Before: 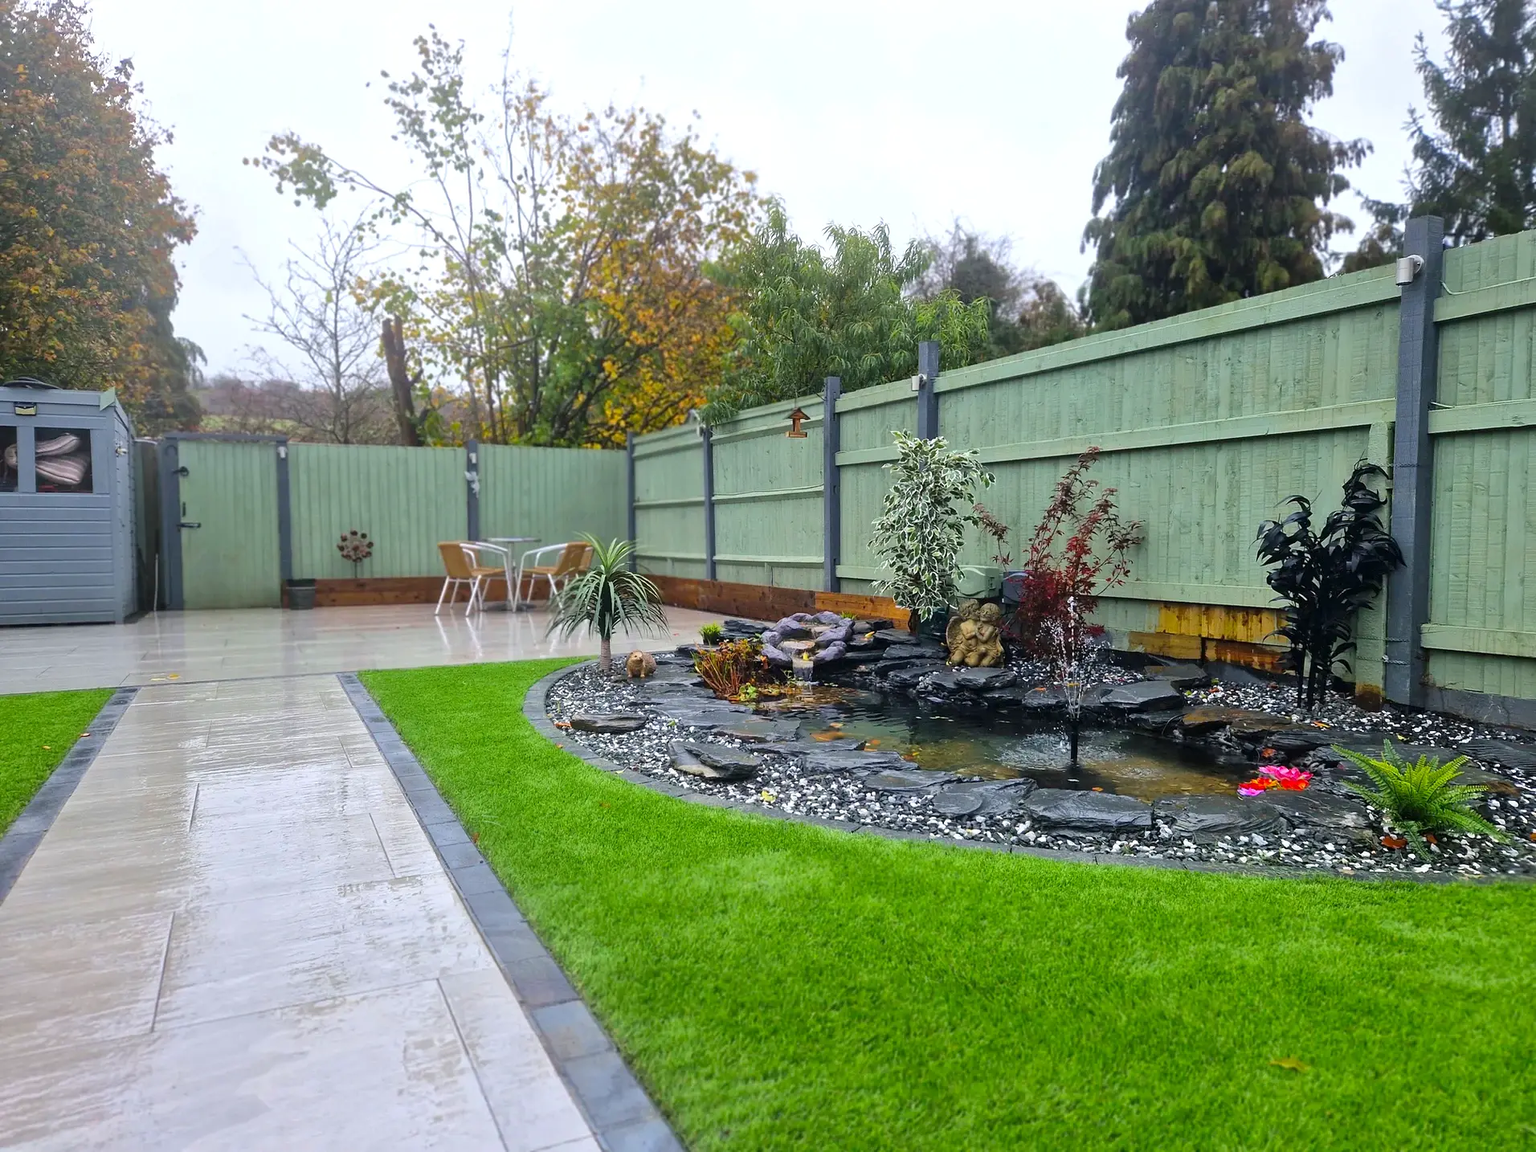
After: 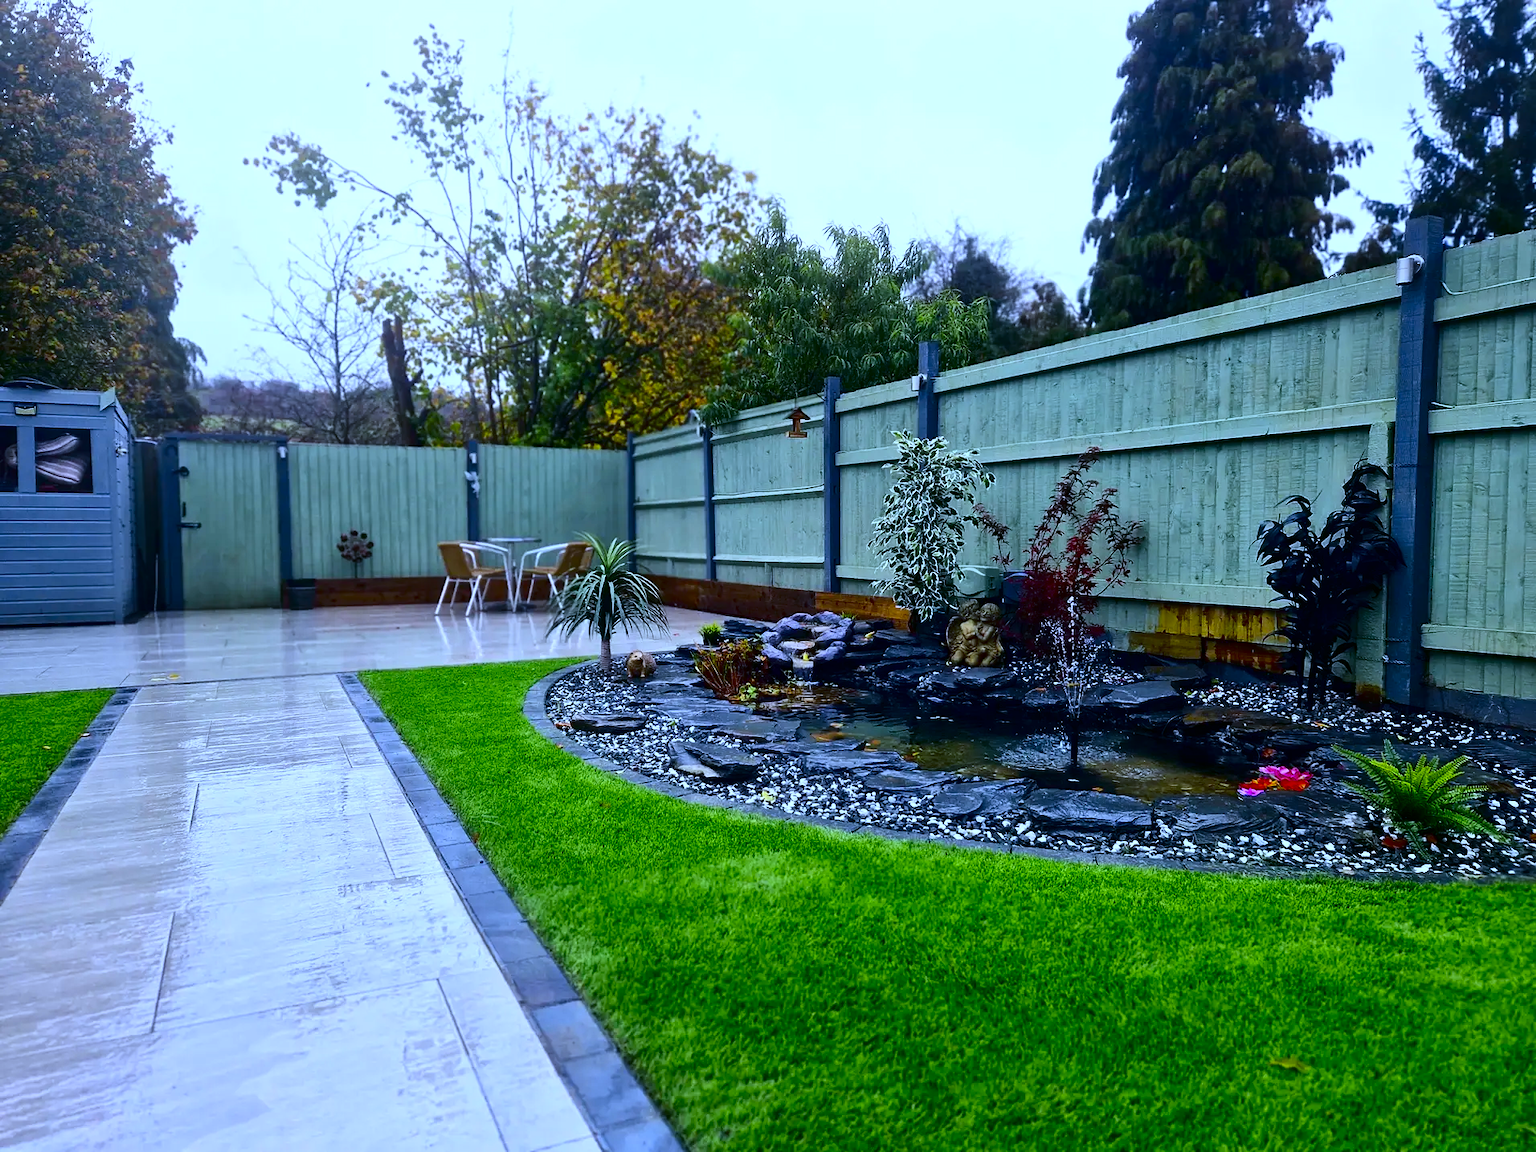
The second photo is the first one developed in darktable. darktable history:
contrast brightness saturation: contrast 0.24, brightness -0.24, saturation 0.14
white balance: red 0.871, blue 1.249
